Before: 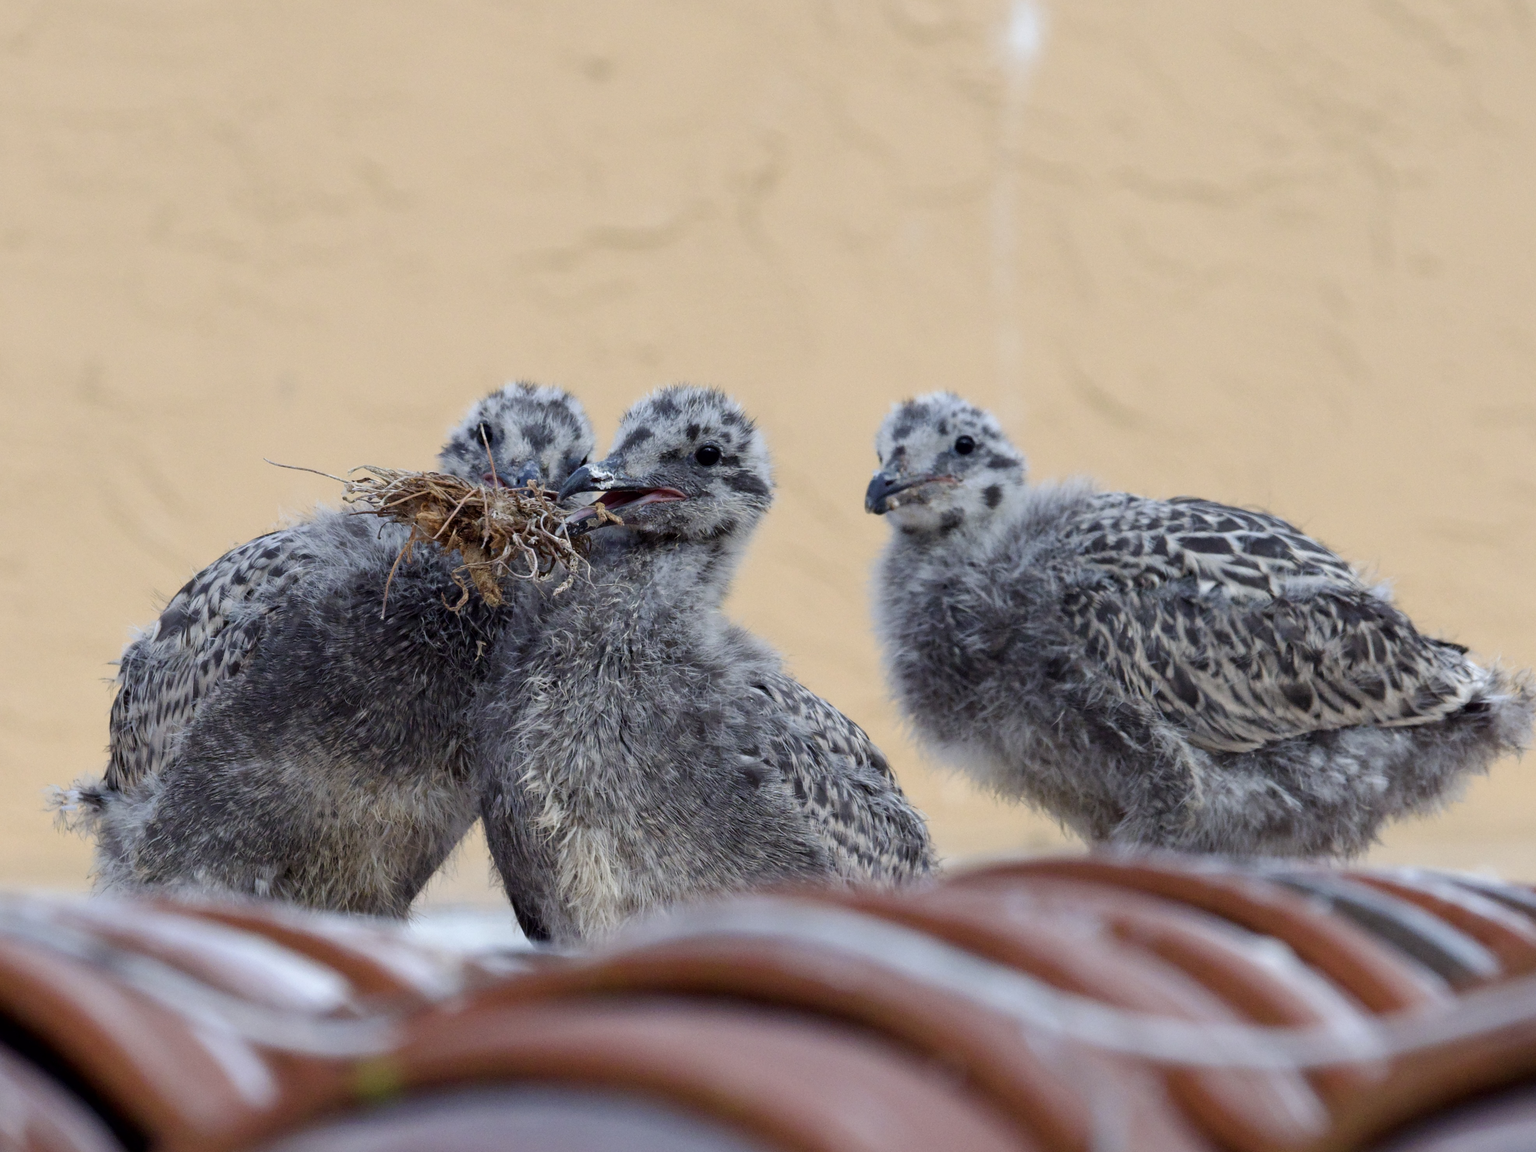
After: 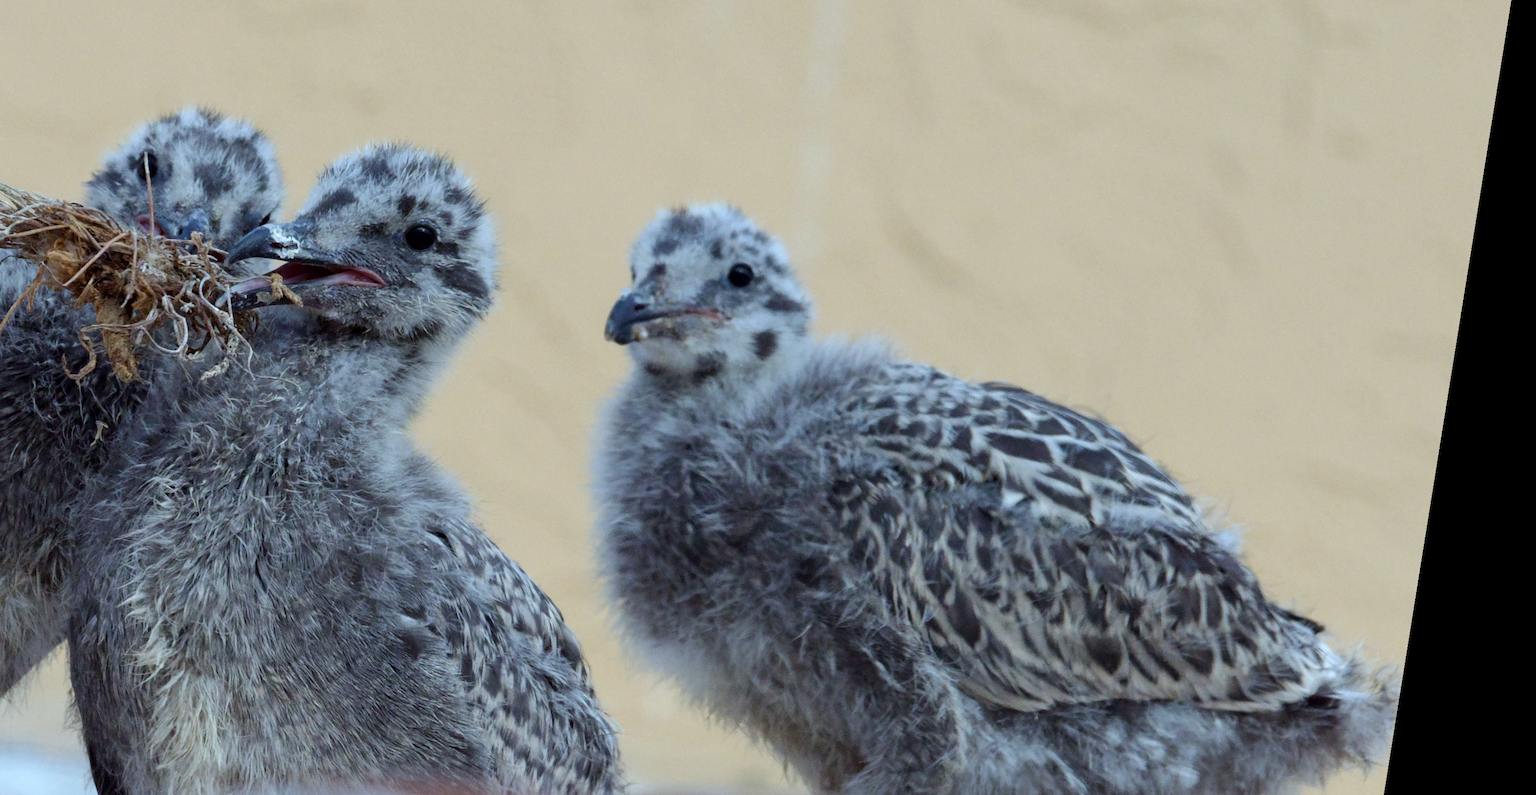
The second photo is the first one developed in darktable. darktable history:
crop and rotate: left 27.938%, top 27.046%, bottom 27.046%
rotate and perspective: rotation 9.12°, automatic cropping off
white balance: red 0.925, blue 1.046
